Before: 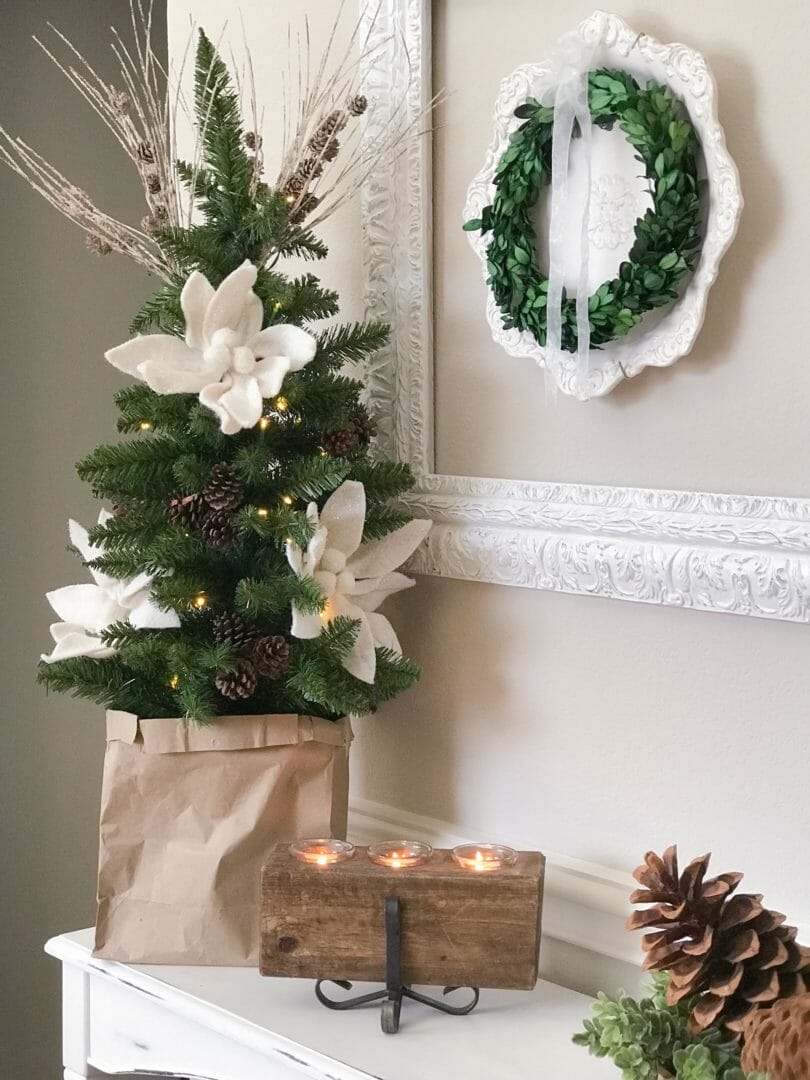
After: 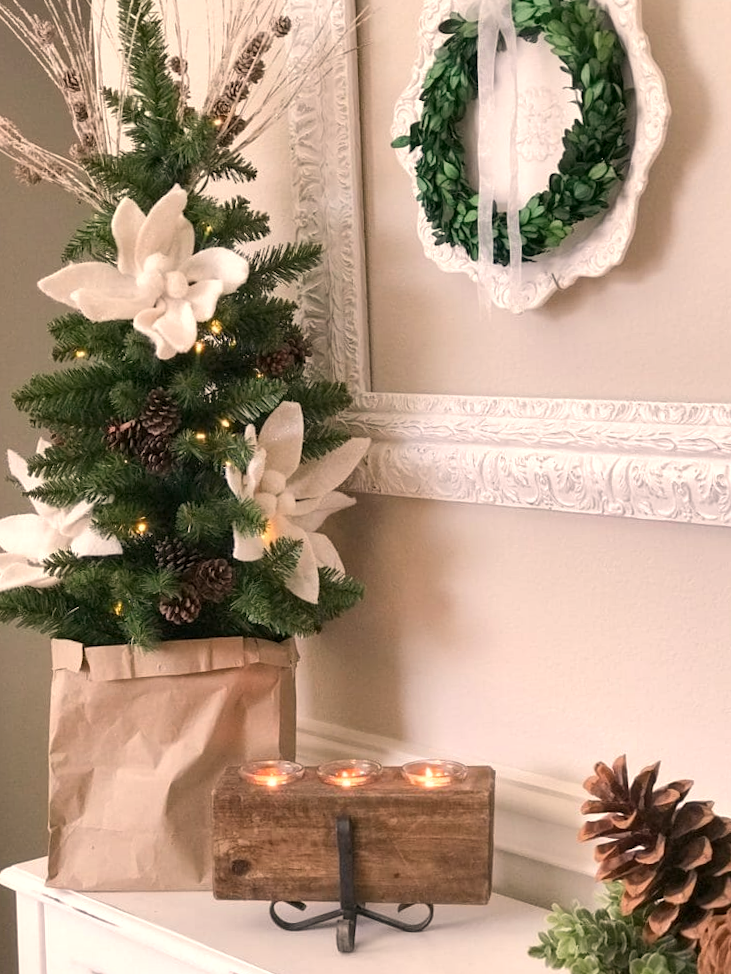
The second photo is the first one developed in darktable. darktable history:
local contrast: highlights 100%, shadows 100%, detail 120%, midtone range 0.2
crop and rotate: angle 1.96°, left 5.673%, top 5.673%
white balance: red 1.127, blue 0.943
